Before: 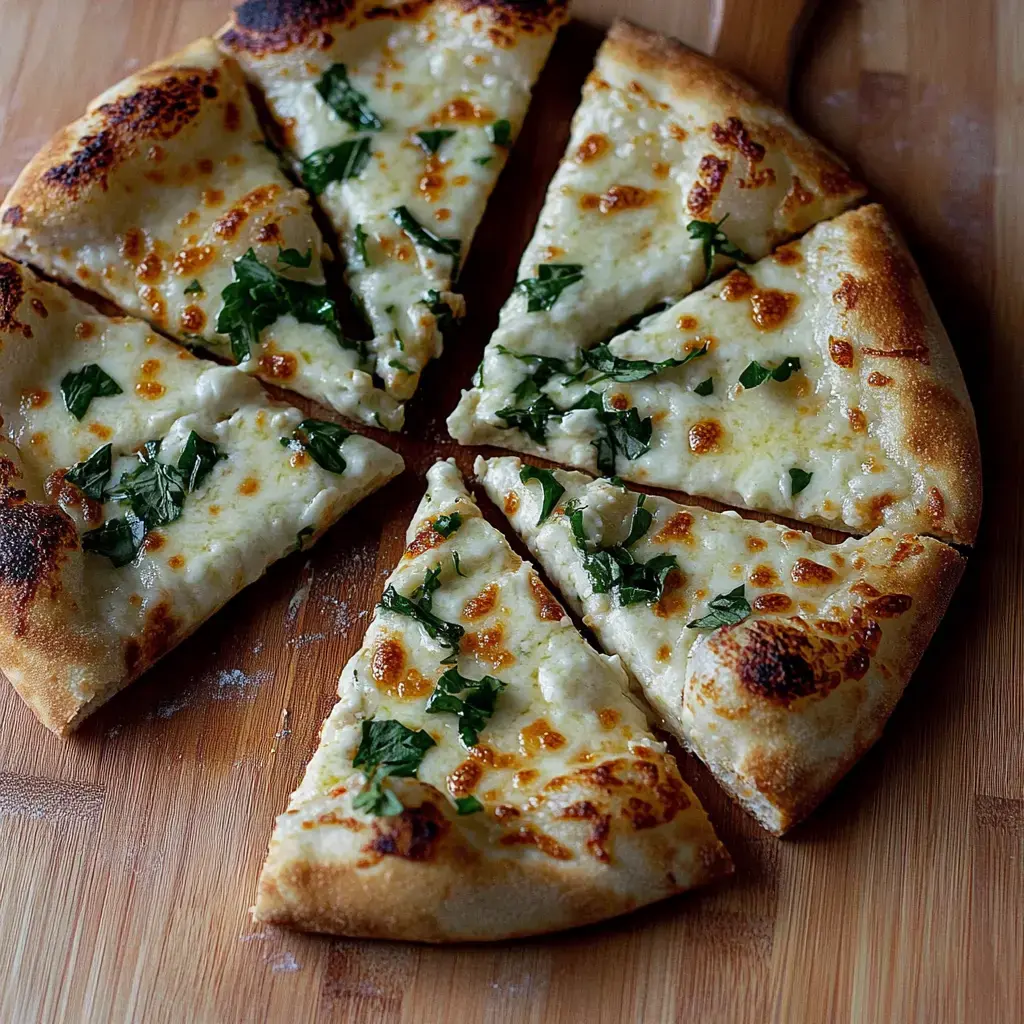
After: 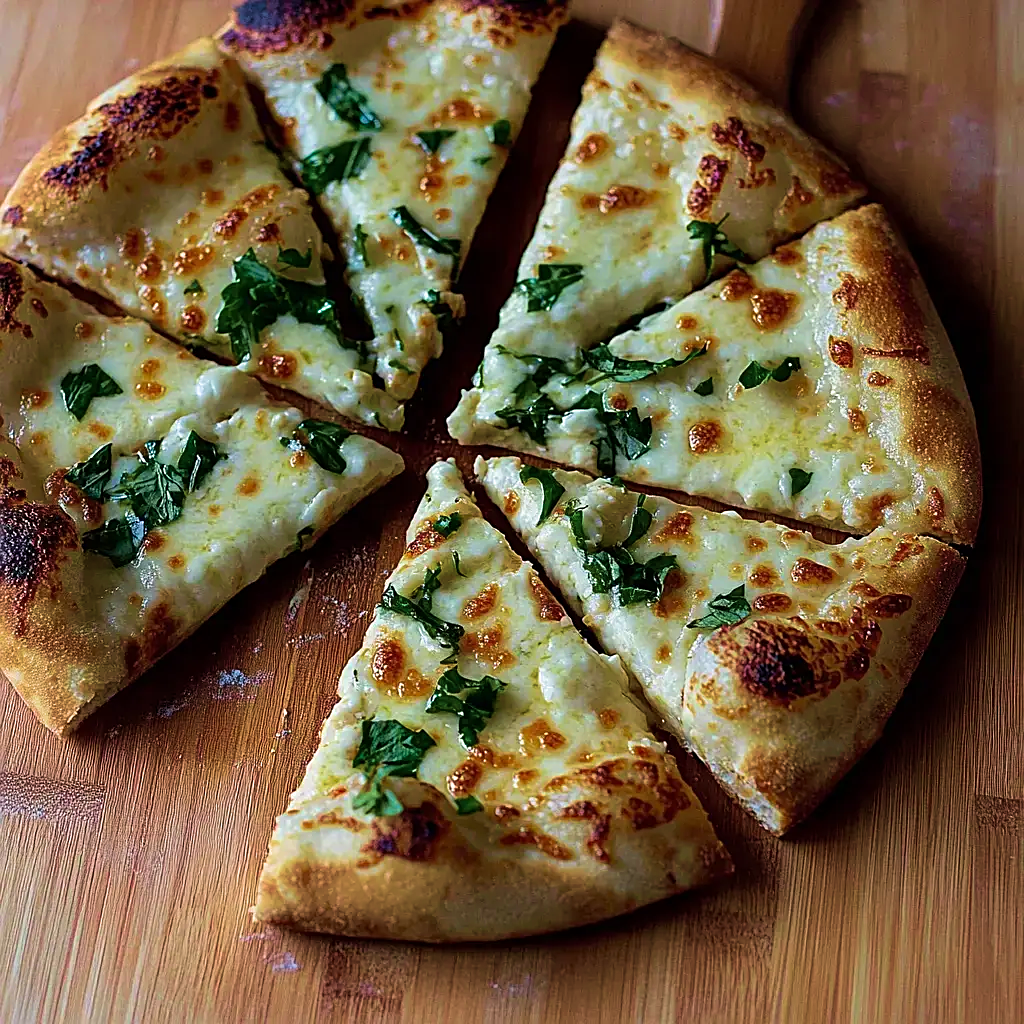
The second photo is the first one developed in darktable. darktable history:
velvia: strength 74.95%
sharpen: on, module defaults
